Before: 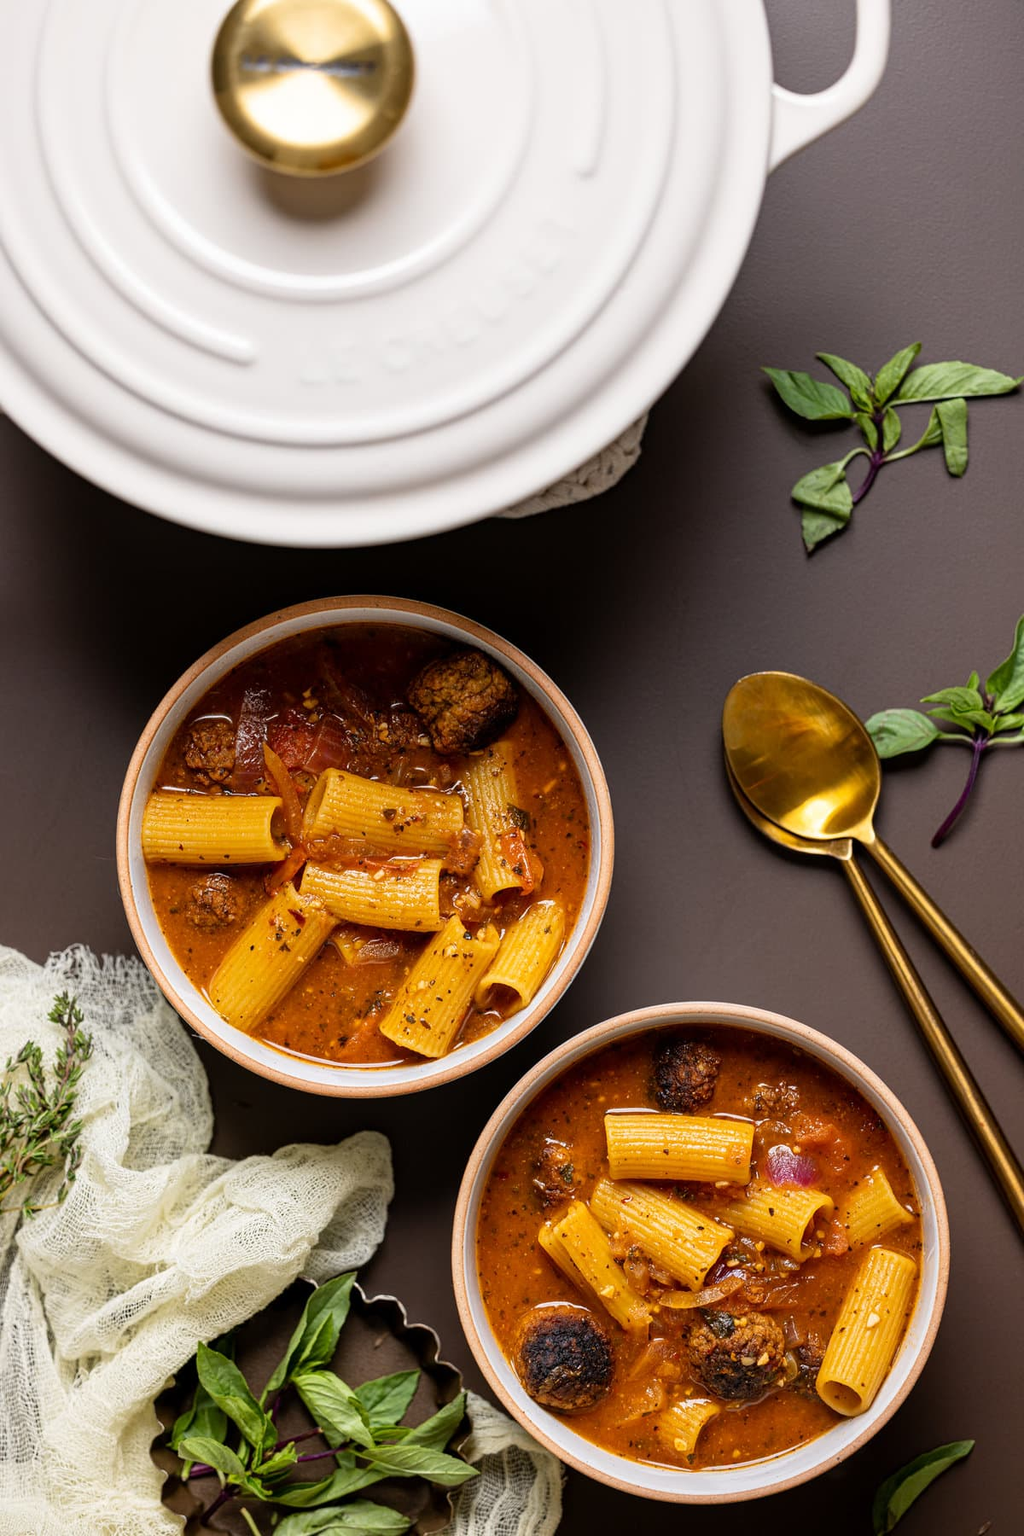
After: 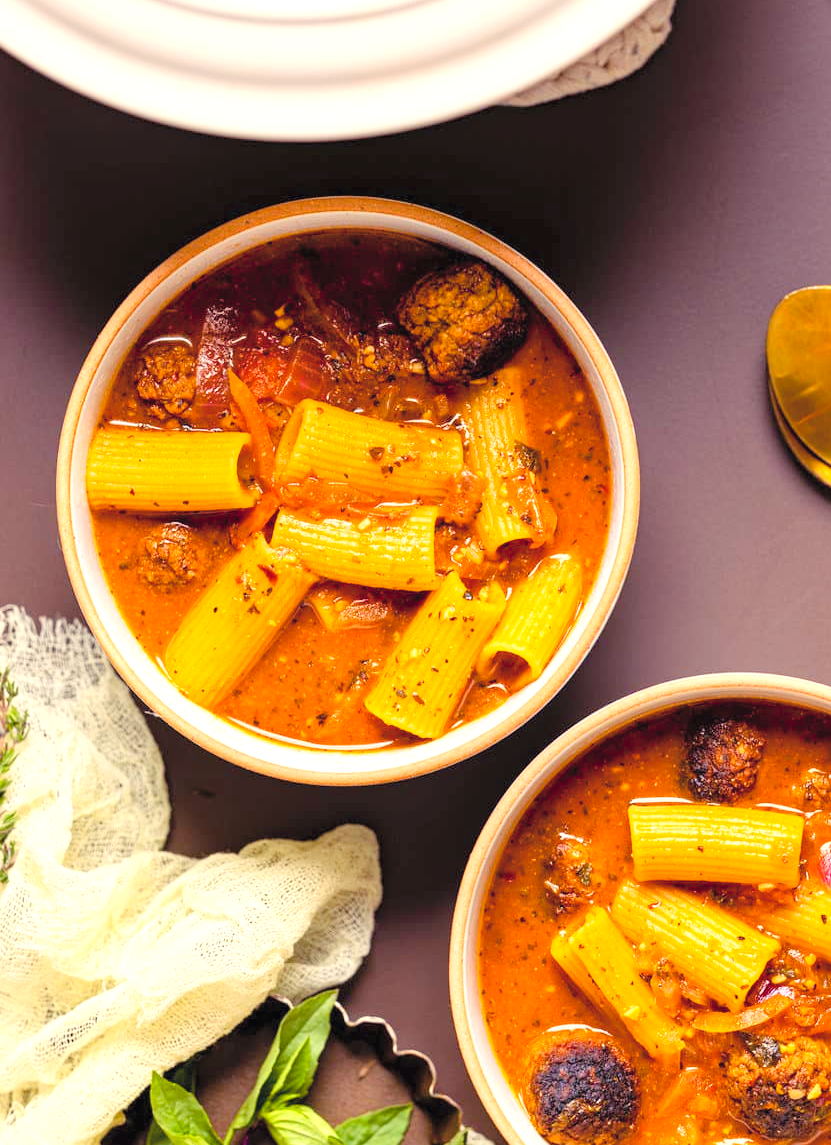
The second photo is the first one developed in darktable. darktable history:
contrast brightness saturation: contrast 0.098, brightness 0.309, saturation 0.144
exposure: black level correction 0, exposure 0.692 EV, compensate highlight preservation false
crop: left 6.688%, top 27.856%, right 24.028%, bottom 8.496%
color balance rgb: shadows lift › luminance 0.676%, shadows lift › chroma 6.98%, shadows lift › hue 302.52°, highlights gain › chroma 2.999%, highlights gain › hue 72.59°, linear chroma grading › global chroma 0.41%, perceptual saturation grading › global saturation 20.52%, perceptual saturation grading › highlights -19.834%, perceptual saturation grading › shadows 29.961%
